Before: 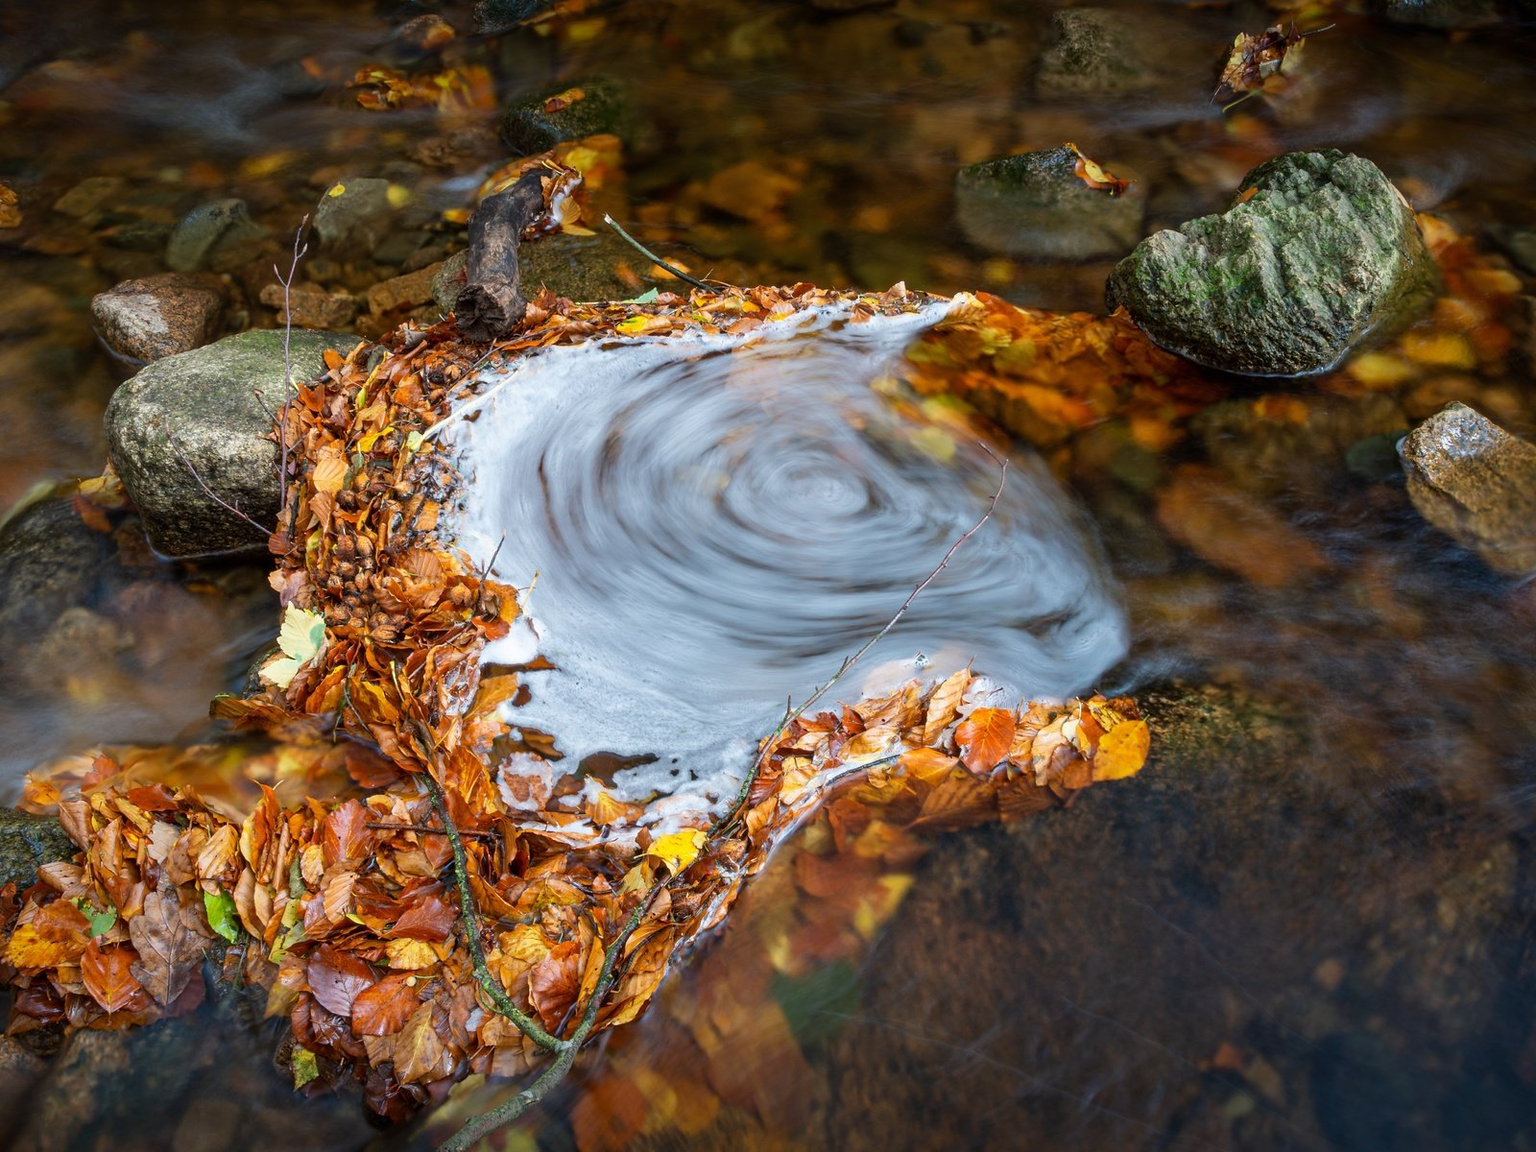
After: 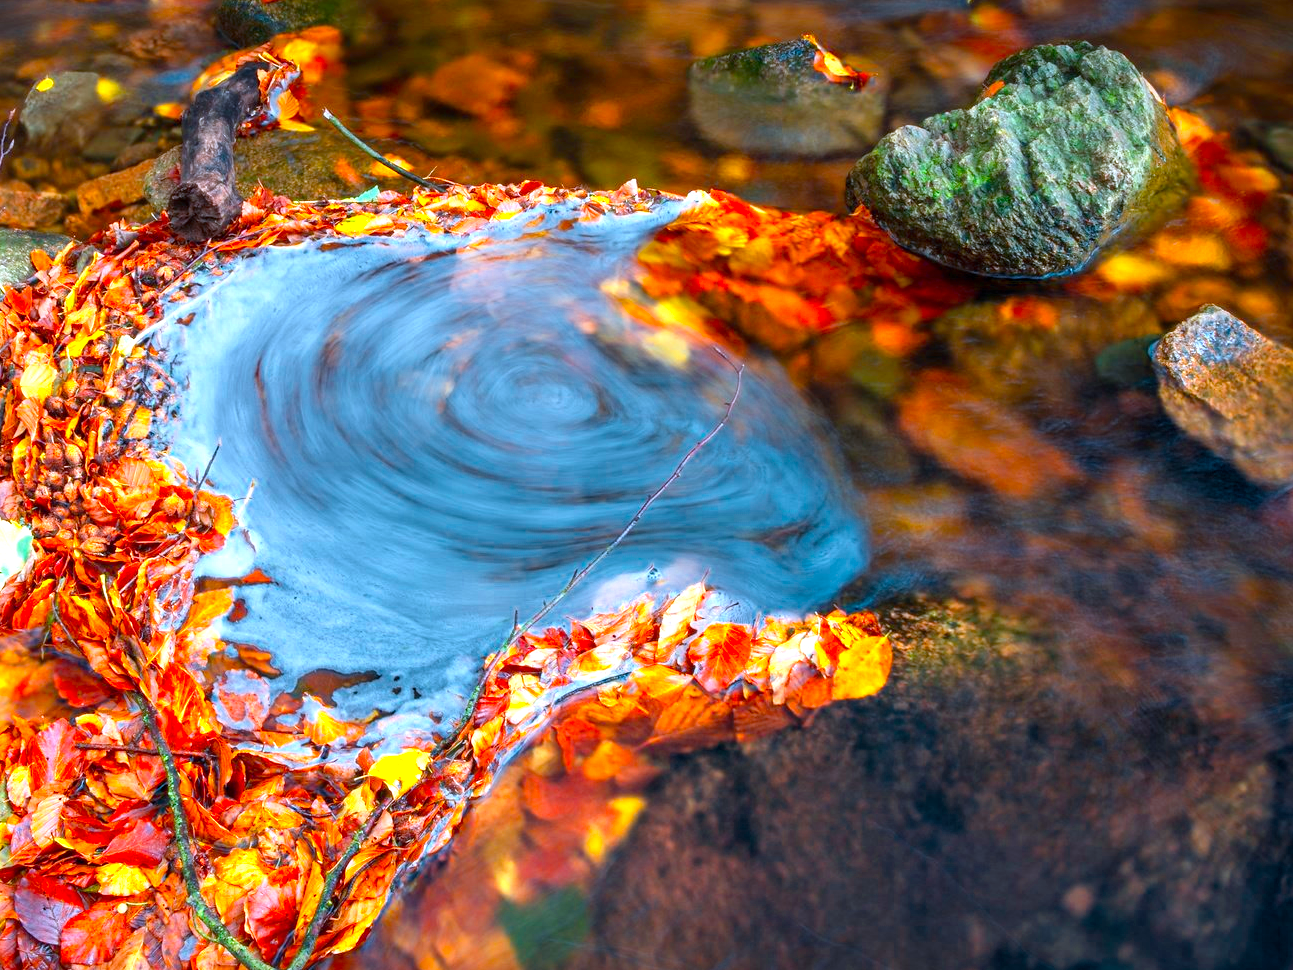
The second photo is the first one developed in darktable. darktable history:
color calibration: output R [1.422, -0.35, -0.252, 0], output G [-0.238, 1.259, -0.084, 0], output B [-0.081, -0.196, 1.58, 0], output brightness [0.49, 0.671, -0.57, 0], illuminant same as pipeline (D50), adaptation none (bypass), saturation algorithm version 1 (2020)
crop: left 19.159%, top 9.58%, bottom 9.58%
